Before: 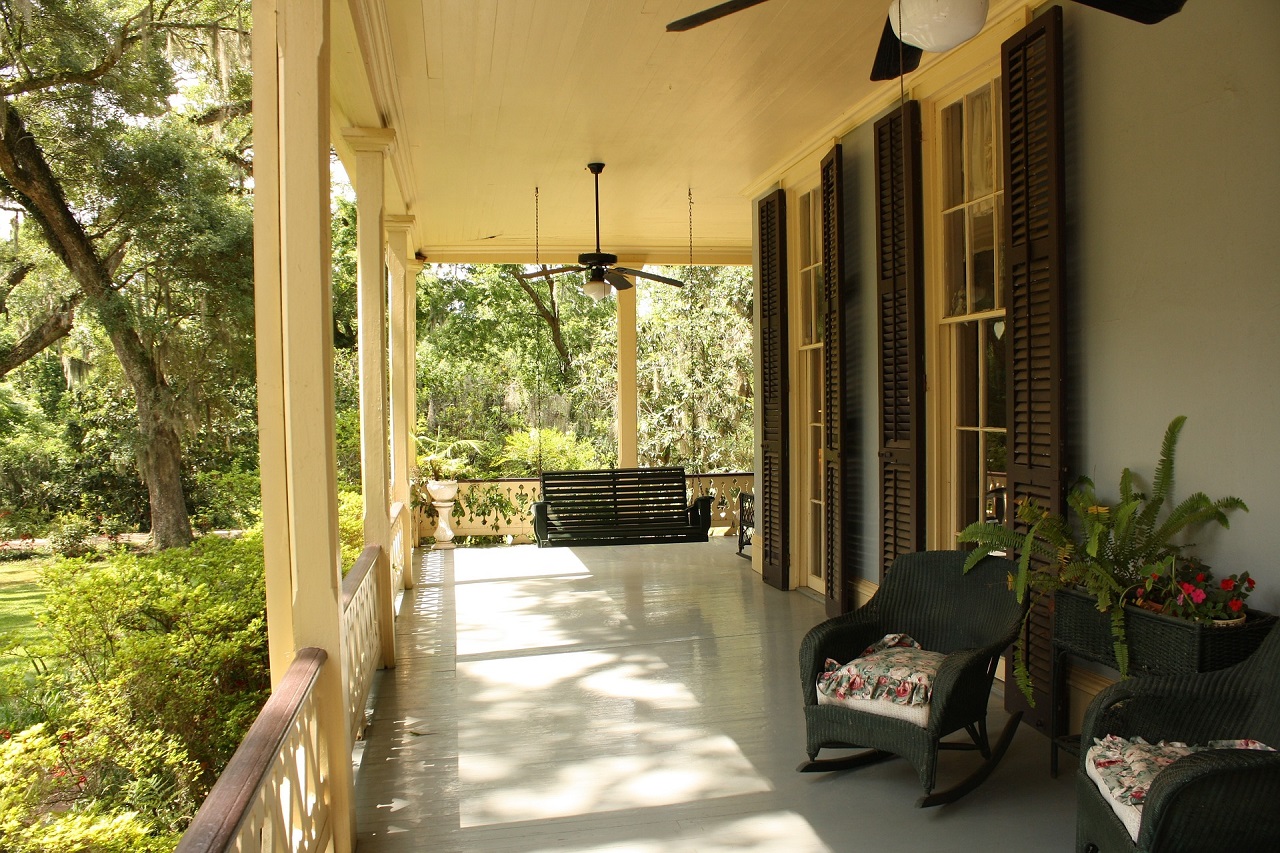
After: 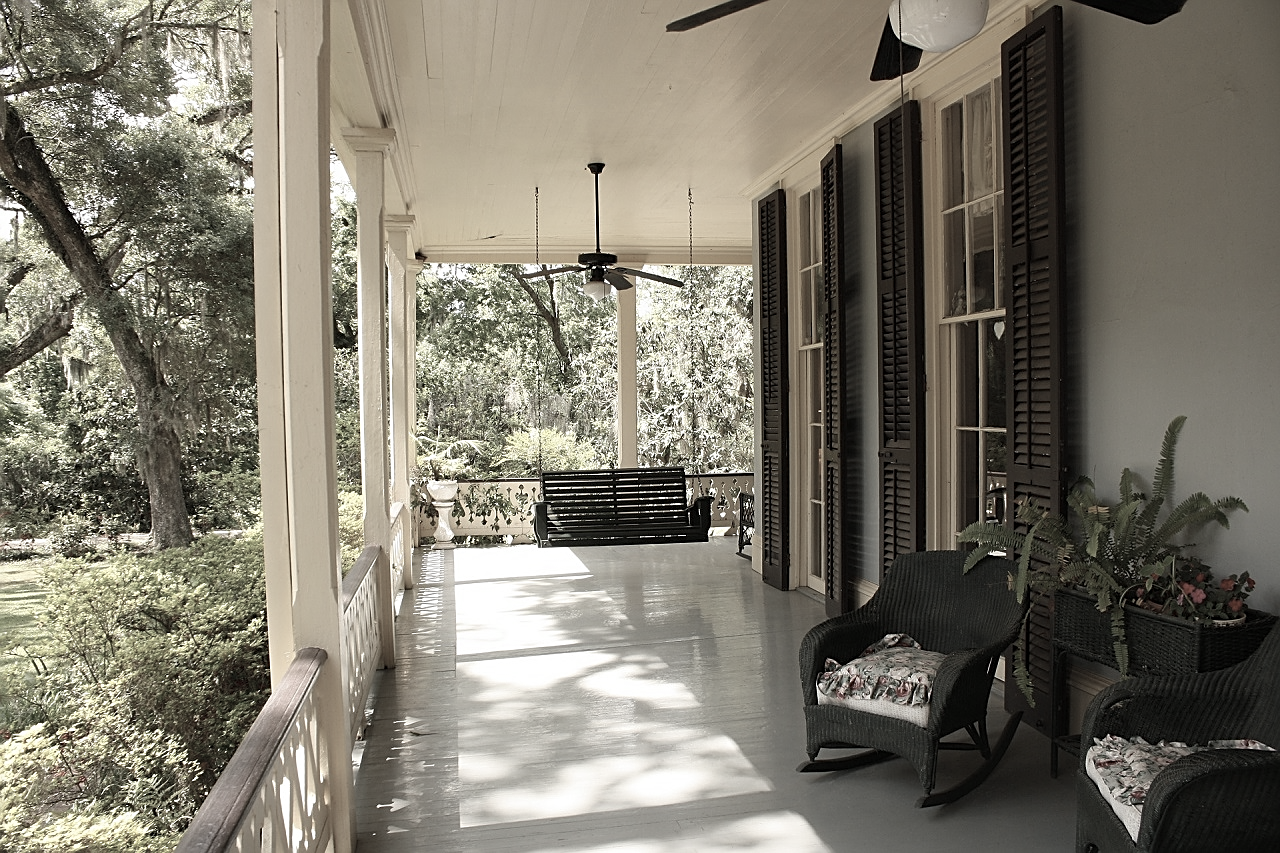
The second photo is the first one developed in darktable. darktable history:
sharpen: on, module defaults
color correction: saturation 0.3
